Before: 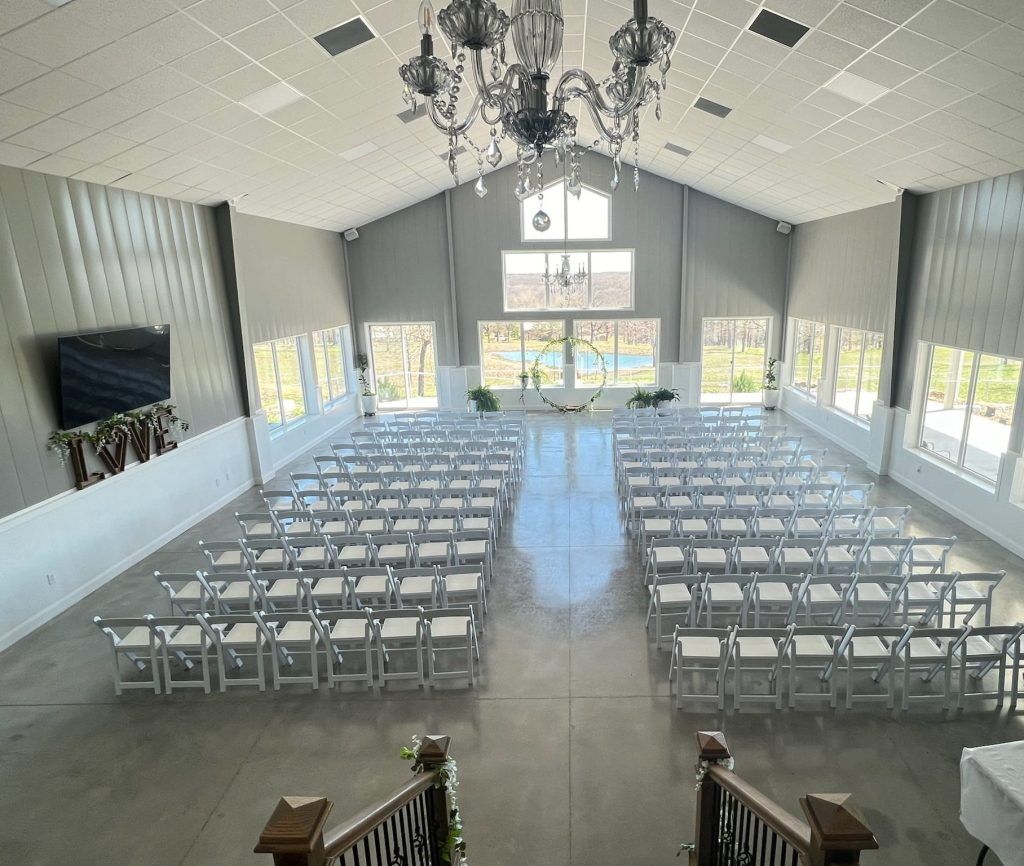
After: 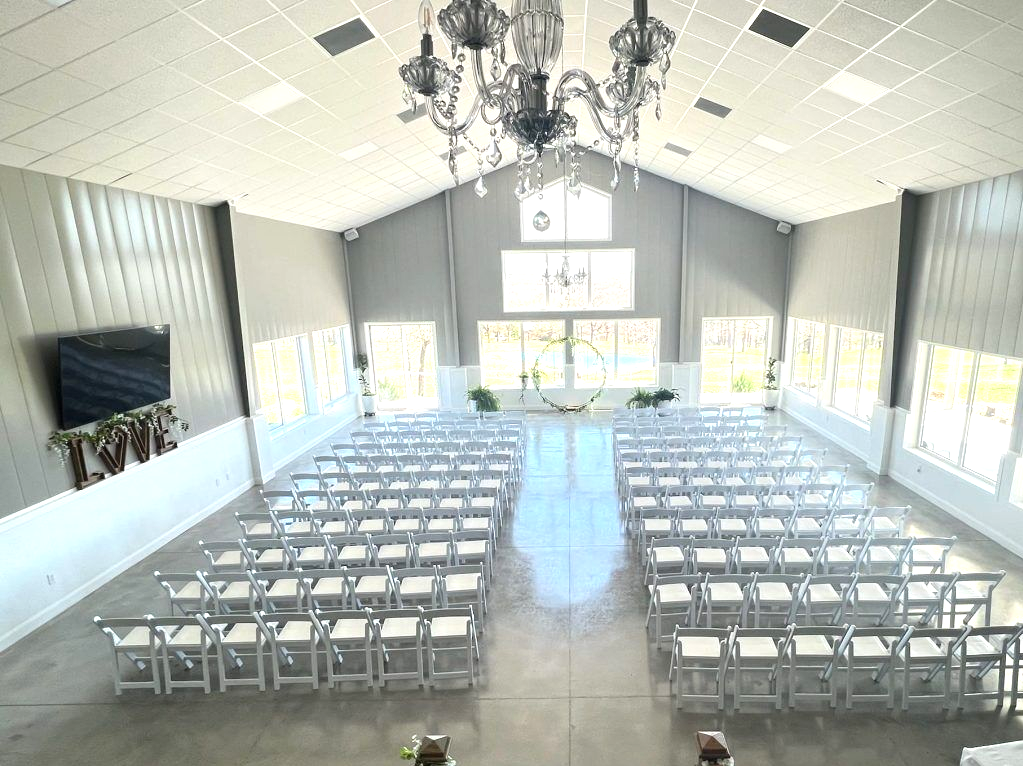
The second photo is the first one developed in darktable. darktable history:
crop and rotate: top 0%, bottom 11.49%
exposure: black level correction 0, exposure 0.7 EV, compensate exposure bias true, compensate highlight preservation false
